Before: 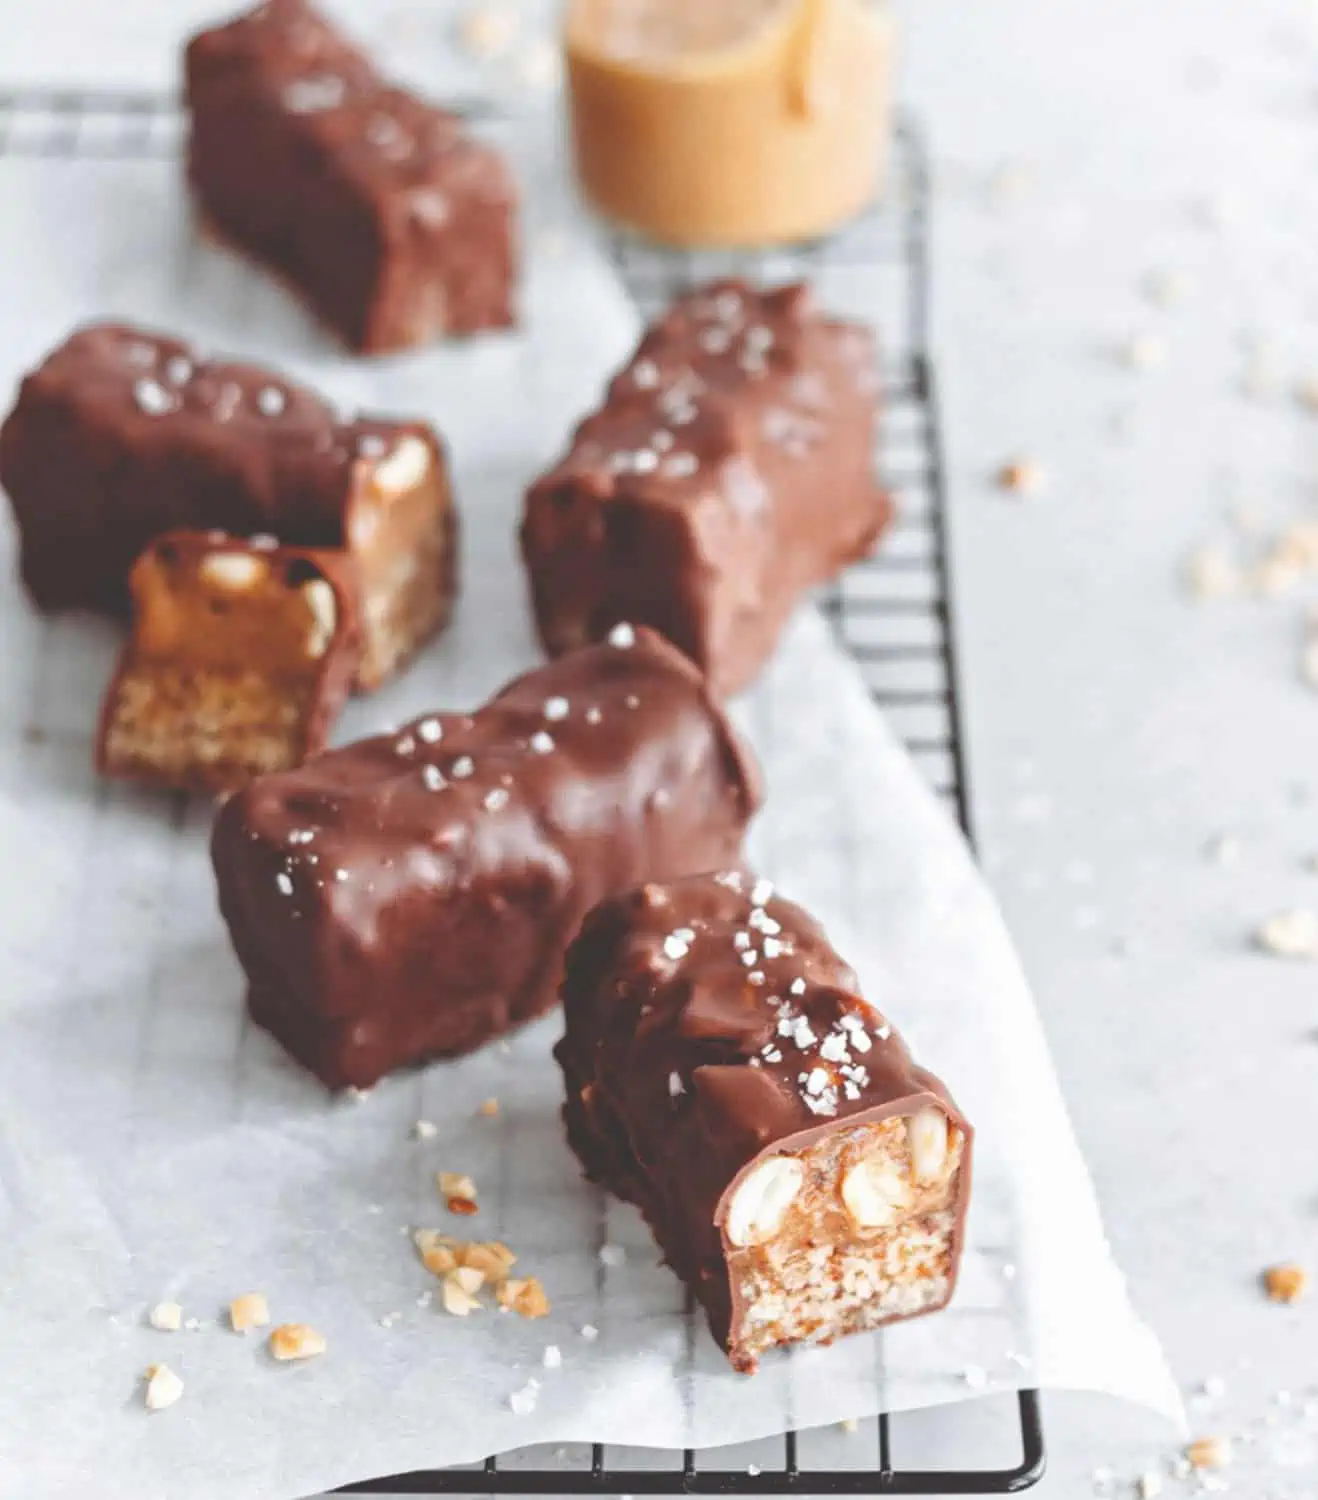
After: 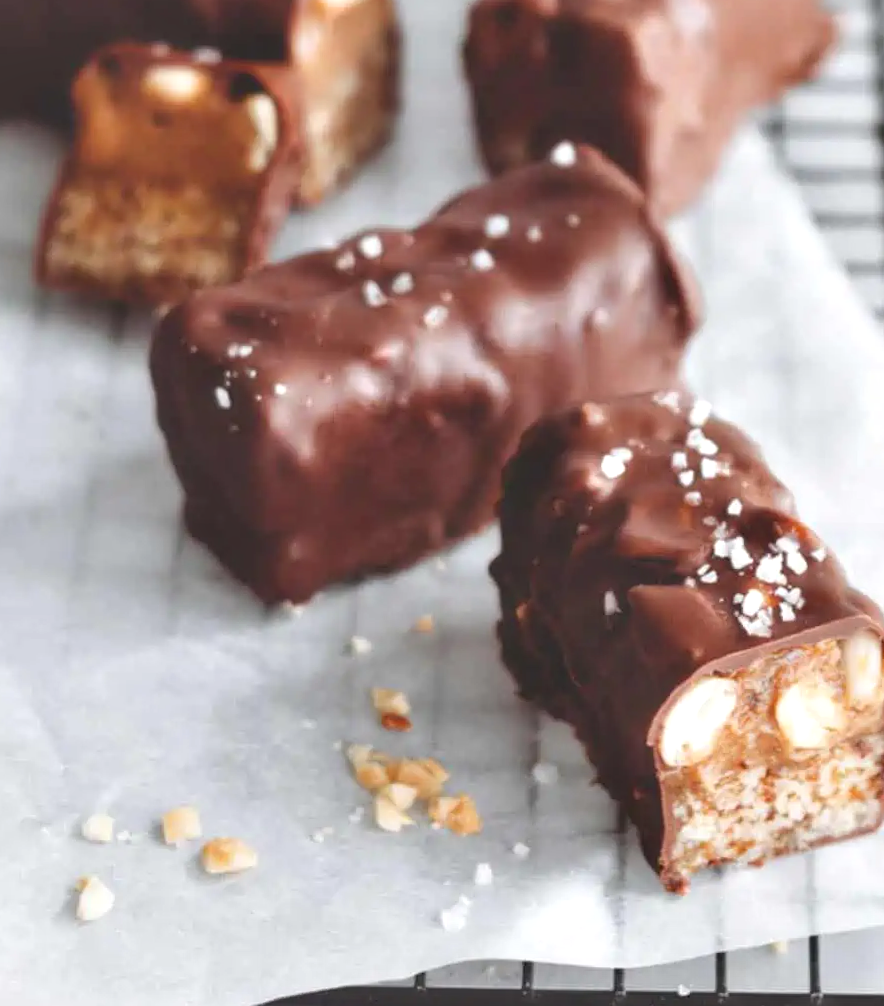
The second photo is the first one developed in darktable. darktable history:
crop and rotate: angle -0.82°, left 3.85%, top 31.828%, right 27.992%
contrast equalizer: y [[0.579, 0.58, 0.505, 0.5, 0.5, 0.5], [0.5 ×6], [0.5 ×6], [0 ×6], [0 ×6]]
